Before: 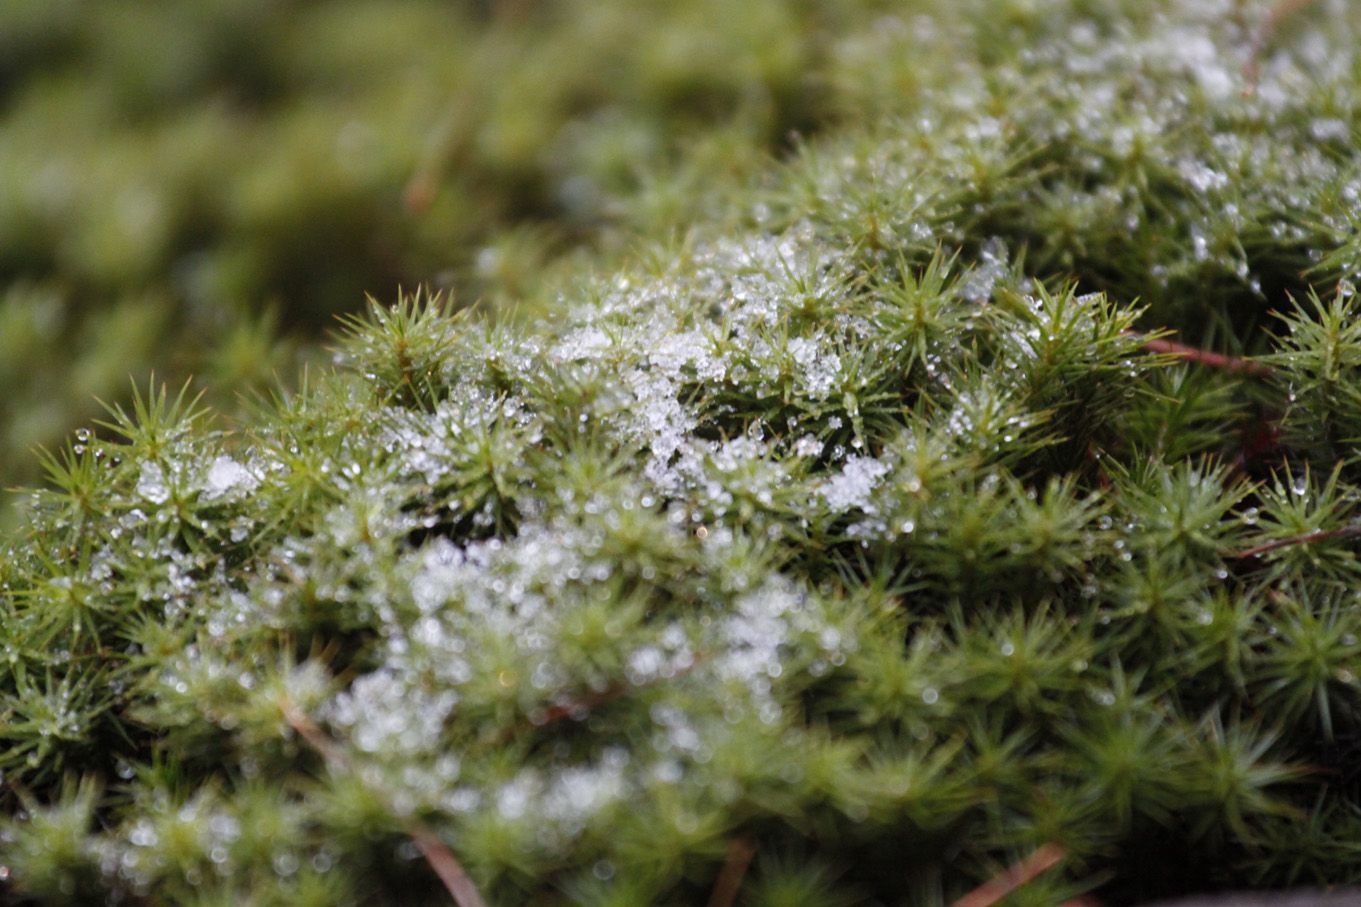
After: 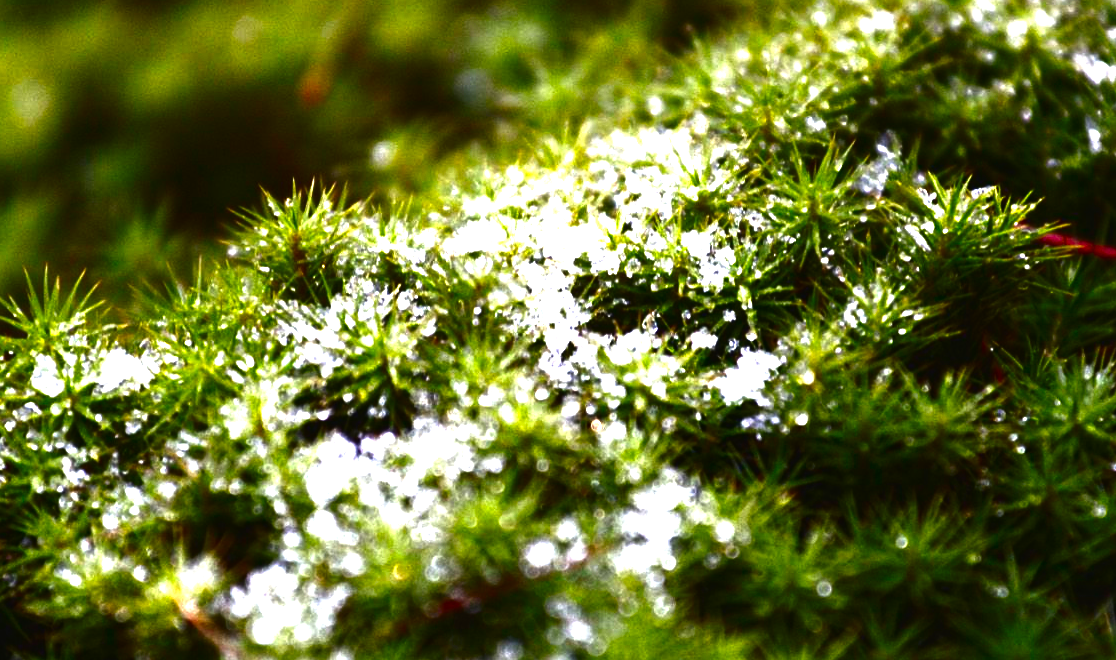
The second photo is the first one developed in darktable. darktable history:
exposure: black level correction -0.023, exposure 1.397 EV, compensate highlight preservation false
crop: left 7.856%, top 11.836%, right 10.12%, bottom 15.387%
contrast brightness saturation: brightness -1, saturation 1
